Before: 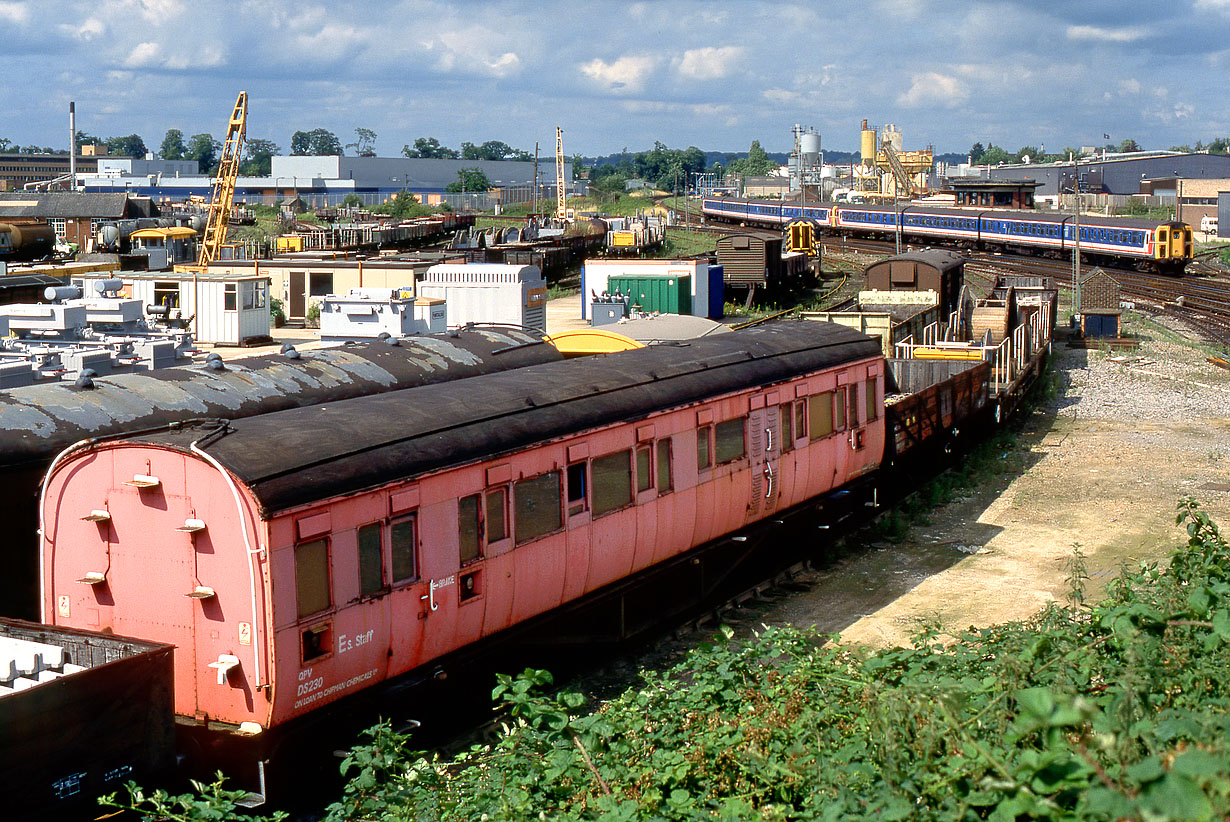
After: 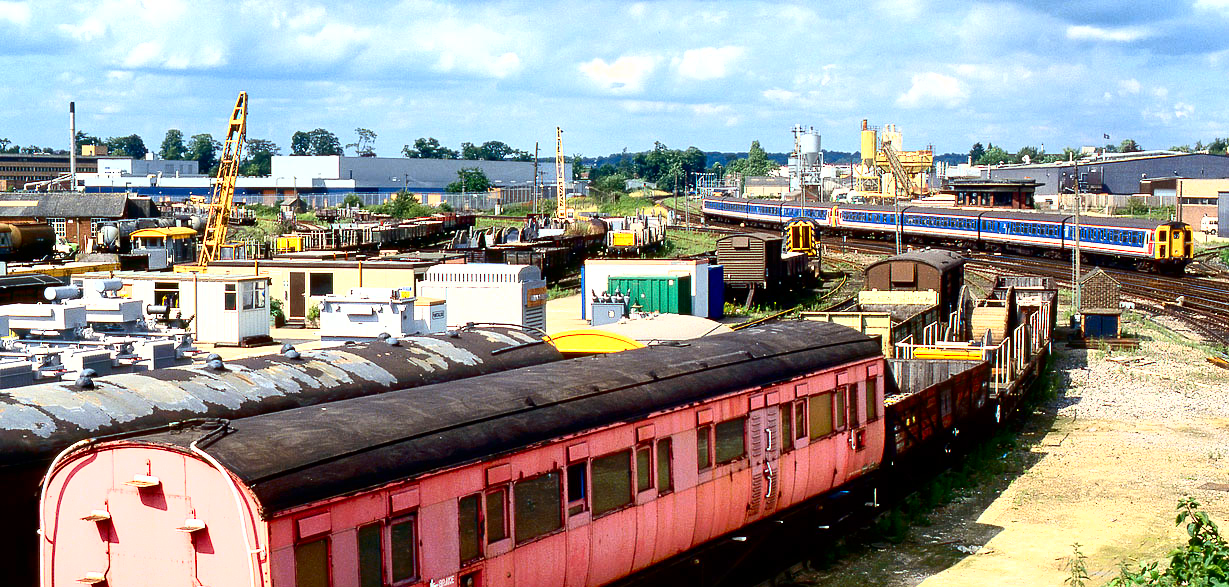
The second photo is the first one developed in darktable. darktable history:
crop: bottom 28.576%
exposure: exposure 0.77 EV, compensate highlight preservation false
contrast brightness saturation: contrast 0.21, brightness -0.11, saturation 0.21
shadows and highlights: radius 125.46, shadows 30.51, highlights -30.51, low approximation 0.01, soften with gaussian
